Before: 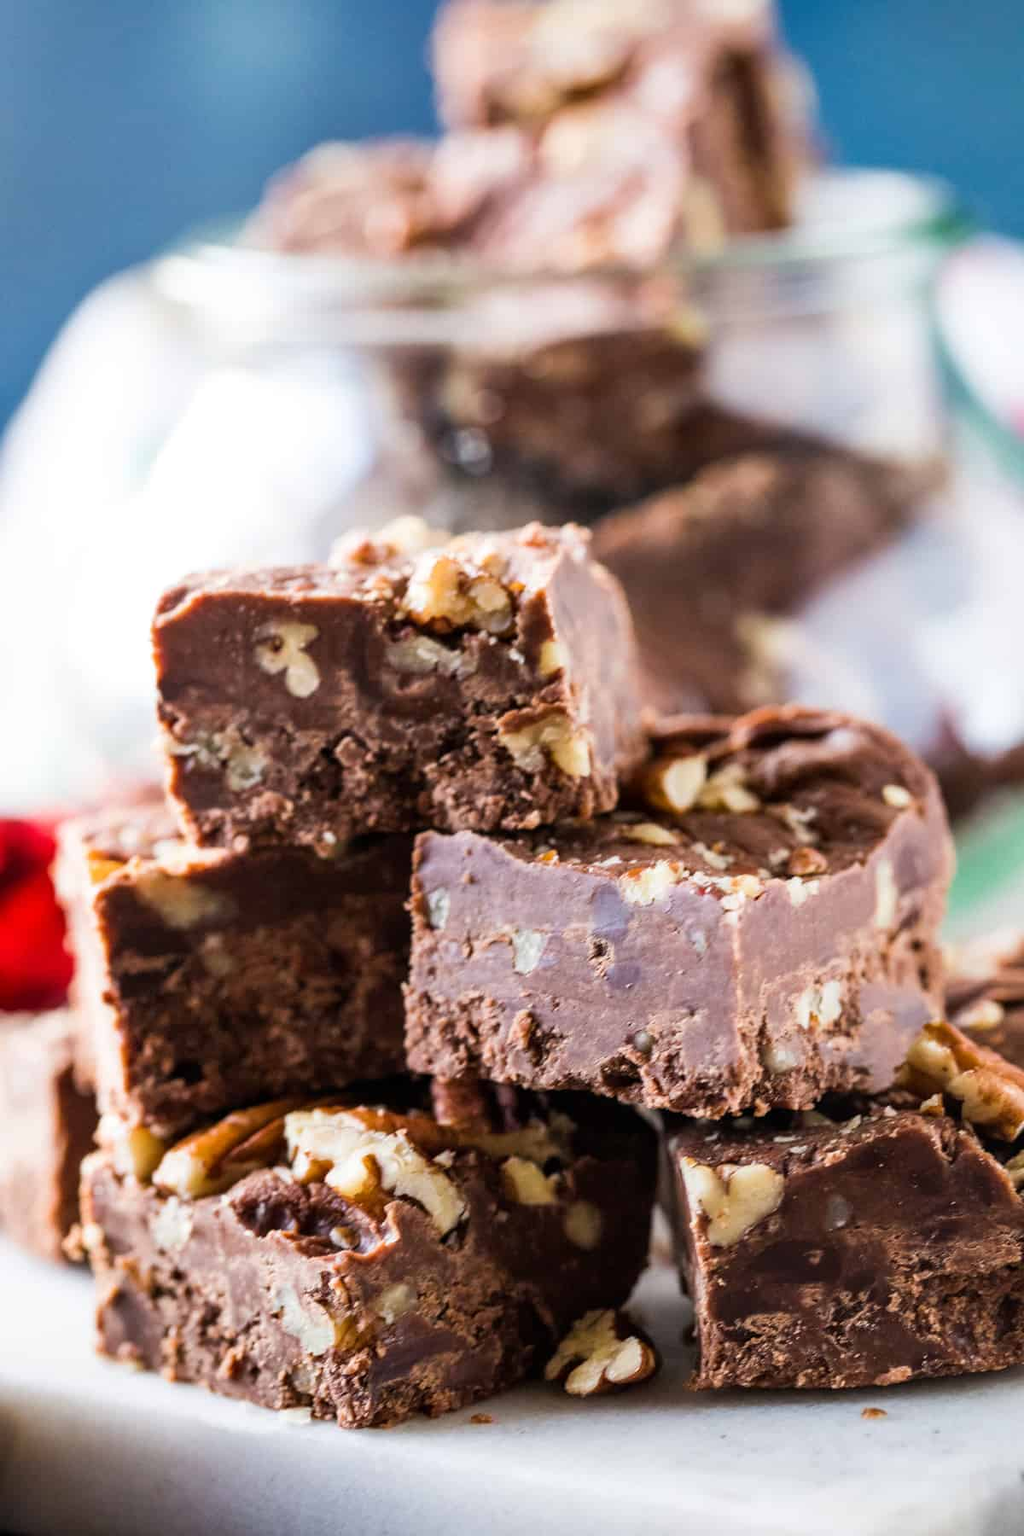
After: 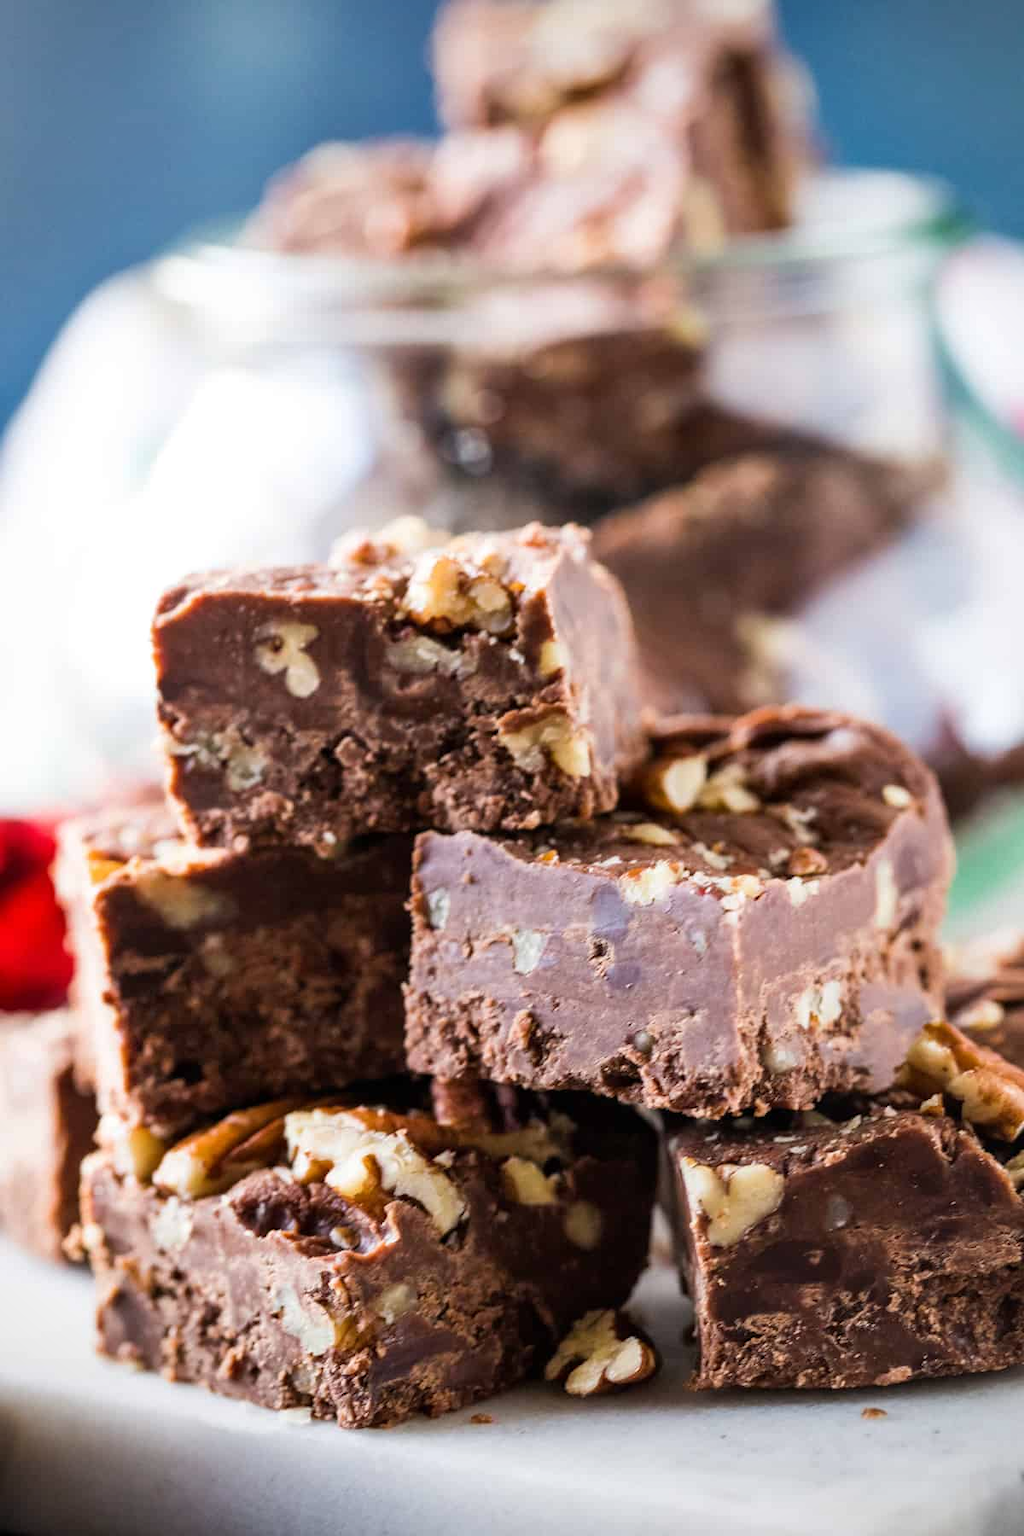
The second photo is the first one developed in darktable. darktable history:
vignetting: fall-off radius 82.74%
